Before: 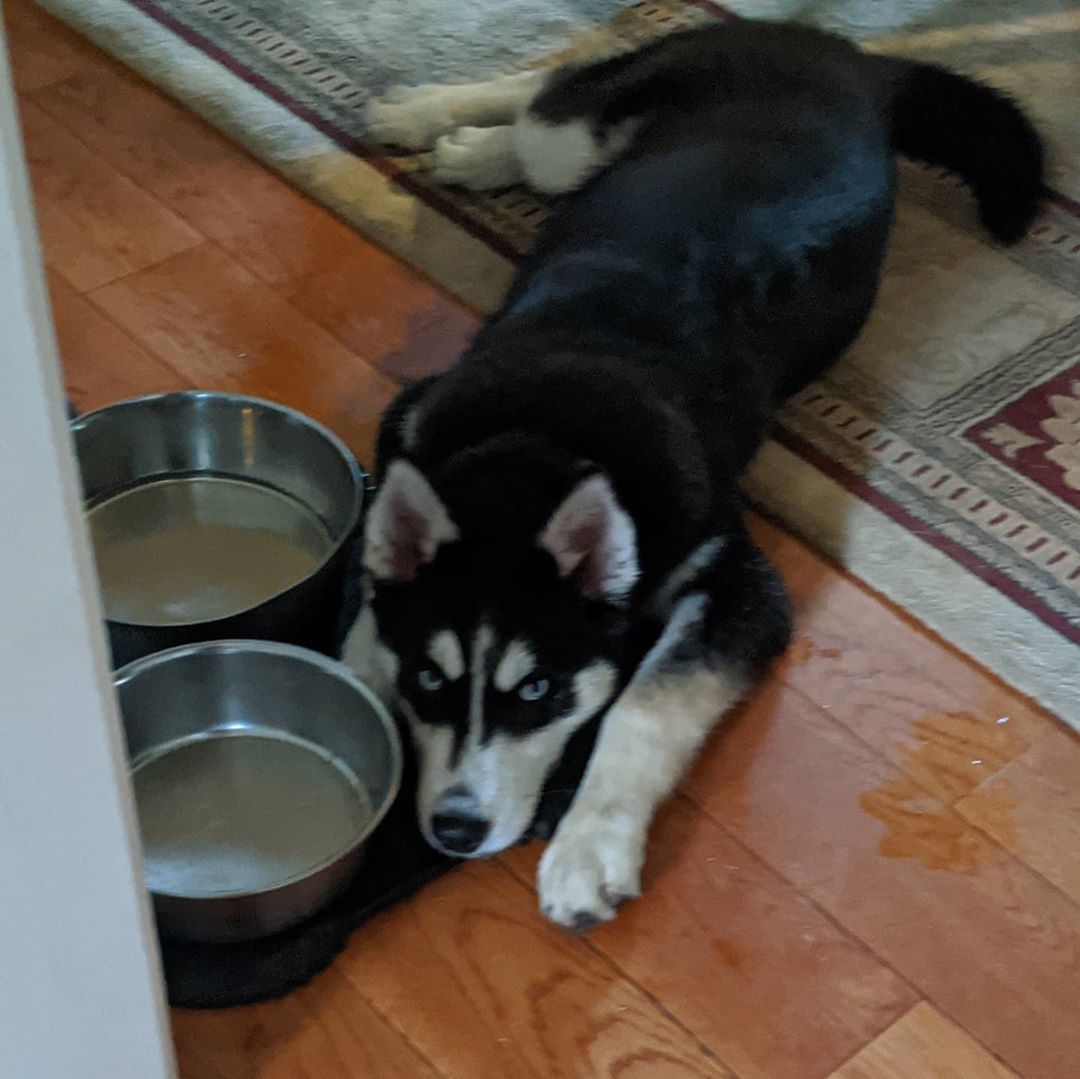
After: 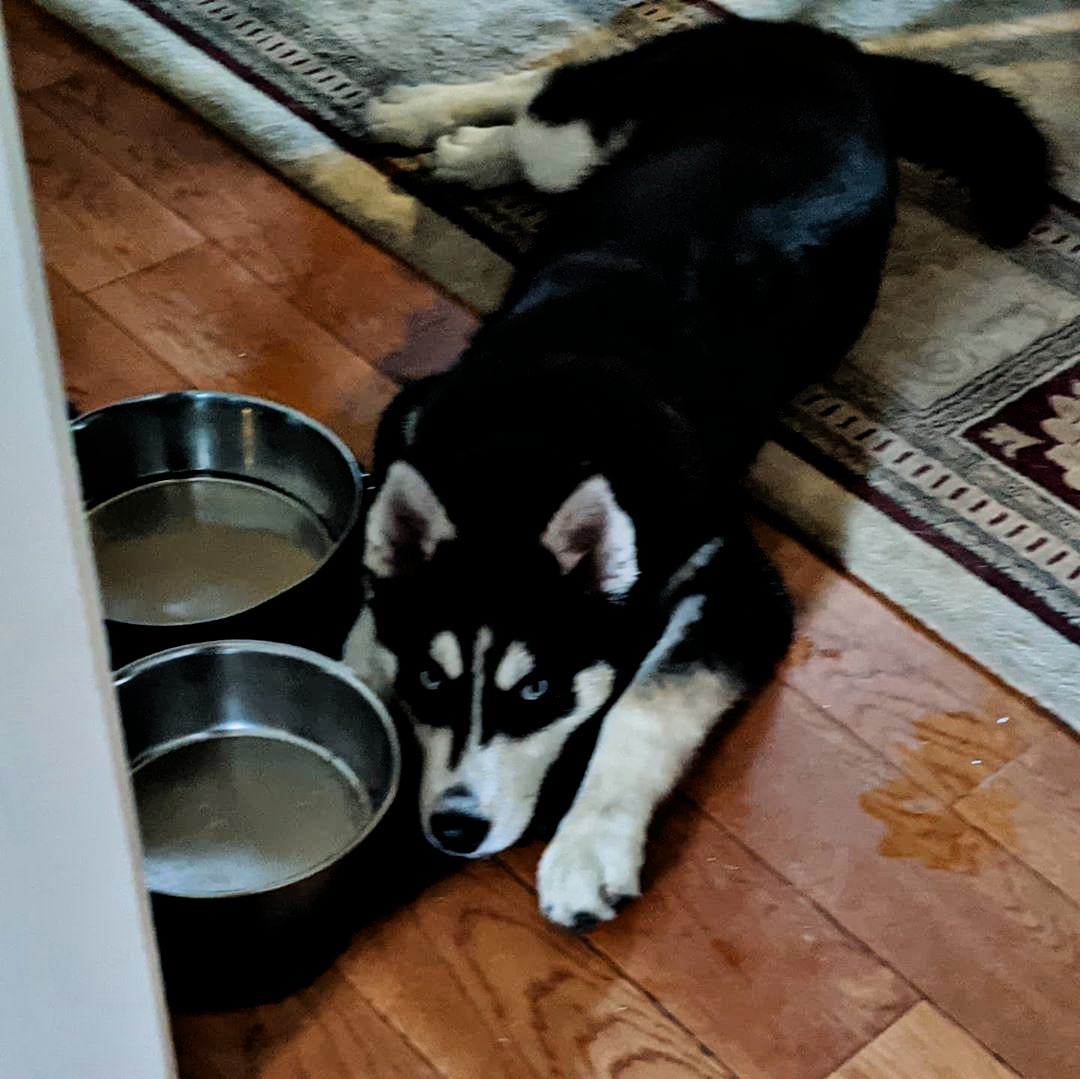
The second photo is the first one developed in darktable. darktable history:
contrast equalizer: y [[0.6 ×6], [0.55 ×6], [0 ×6], [0 ×6], [0 ×6]]
filmic rgb: black relative exposure -7.49 EV, white relative exposure 4.99 EV, hardness 3.35, contrast 1.296, iterations of high-quality reconstruction 0
